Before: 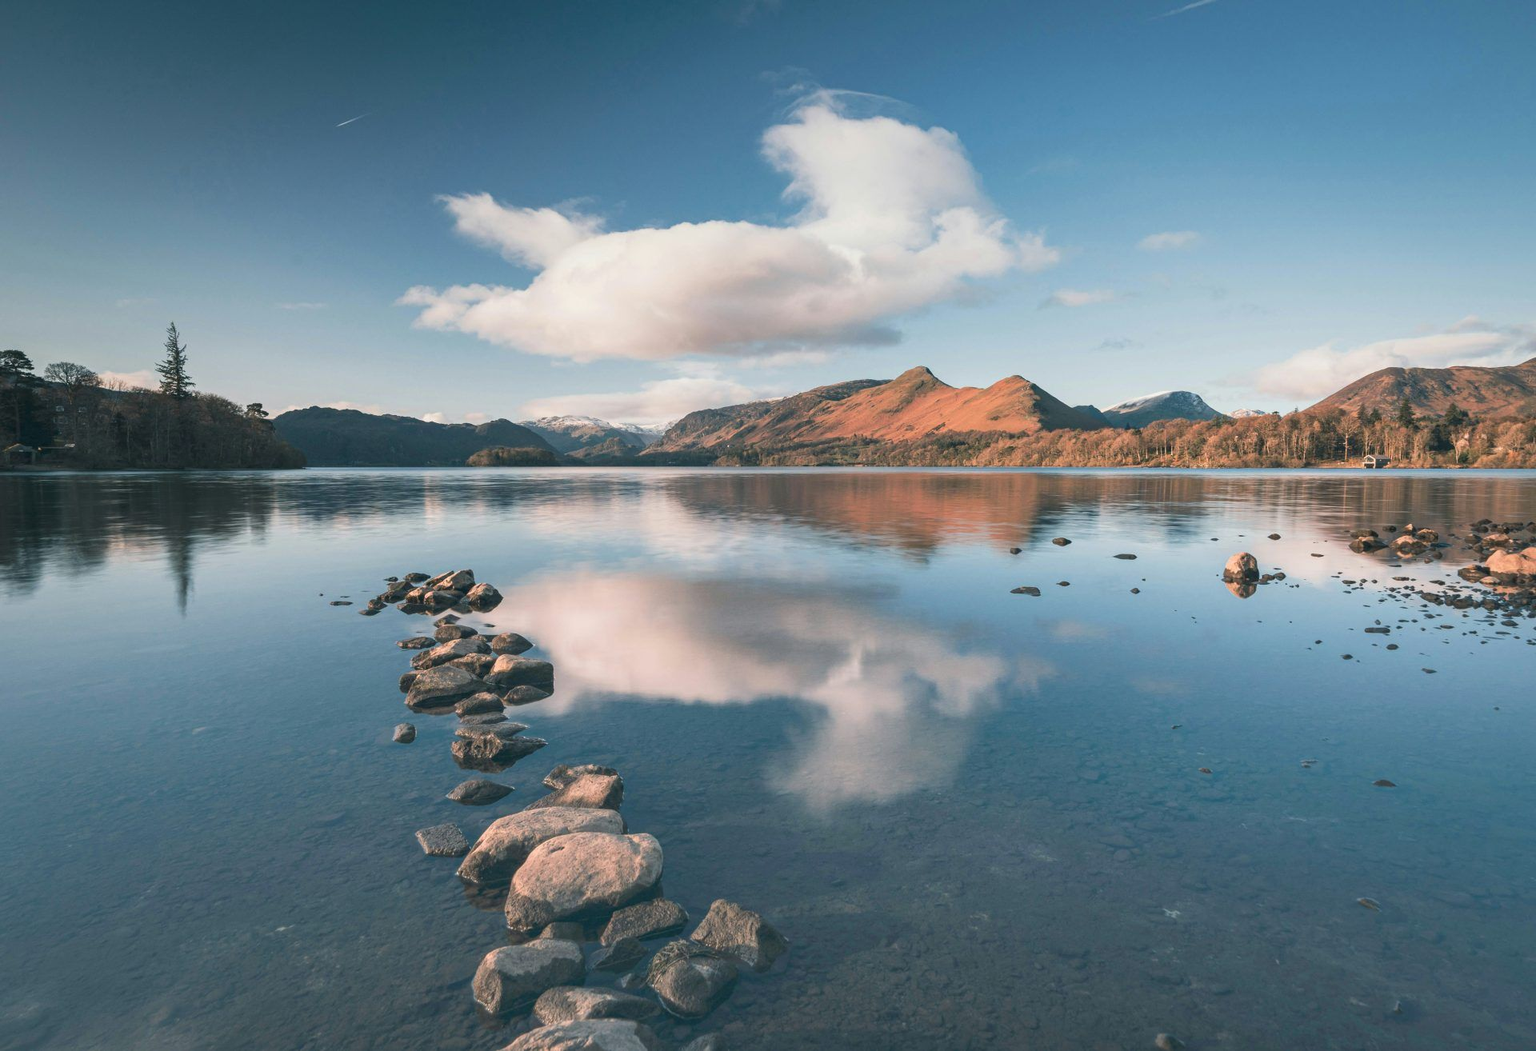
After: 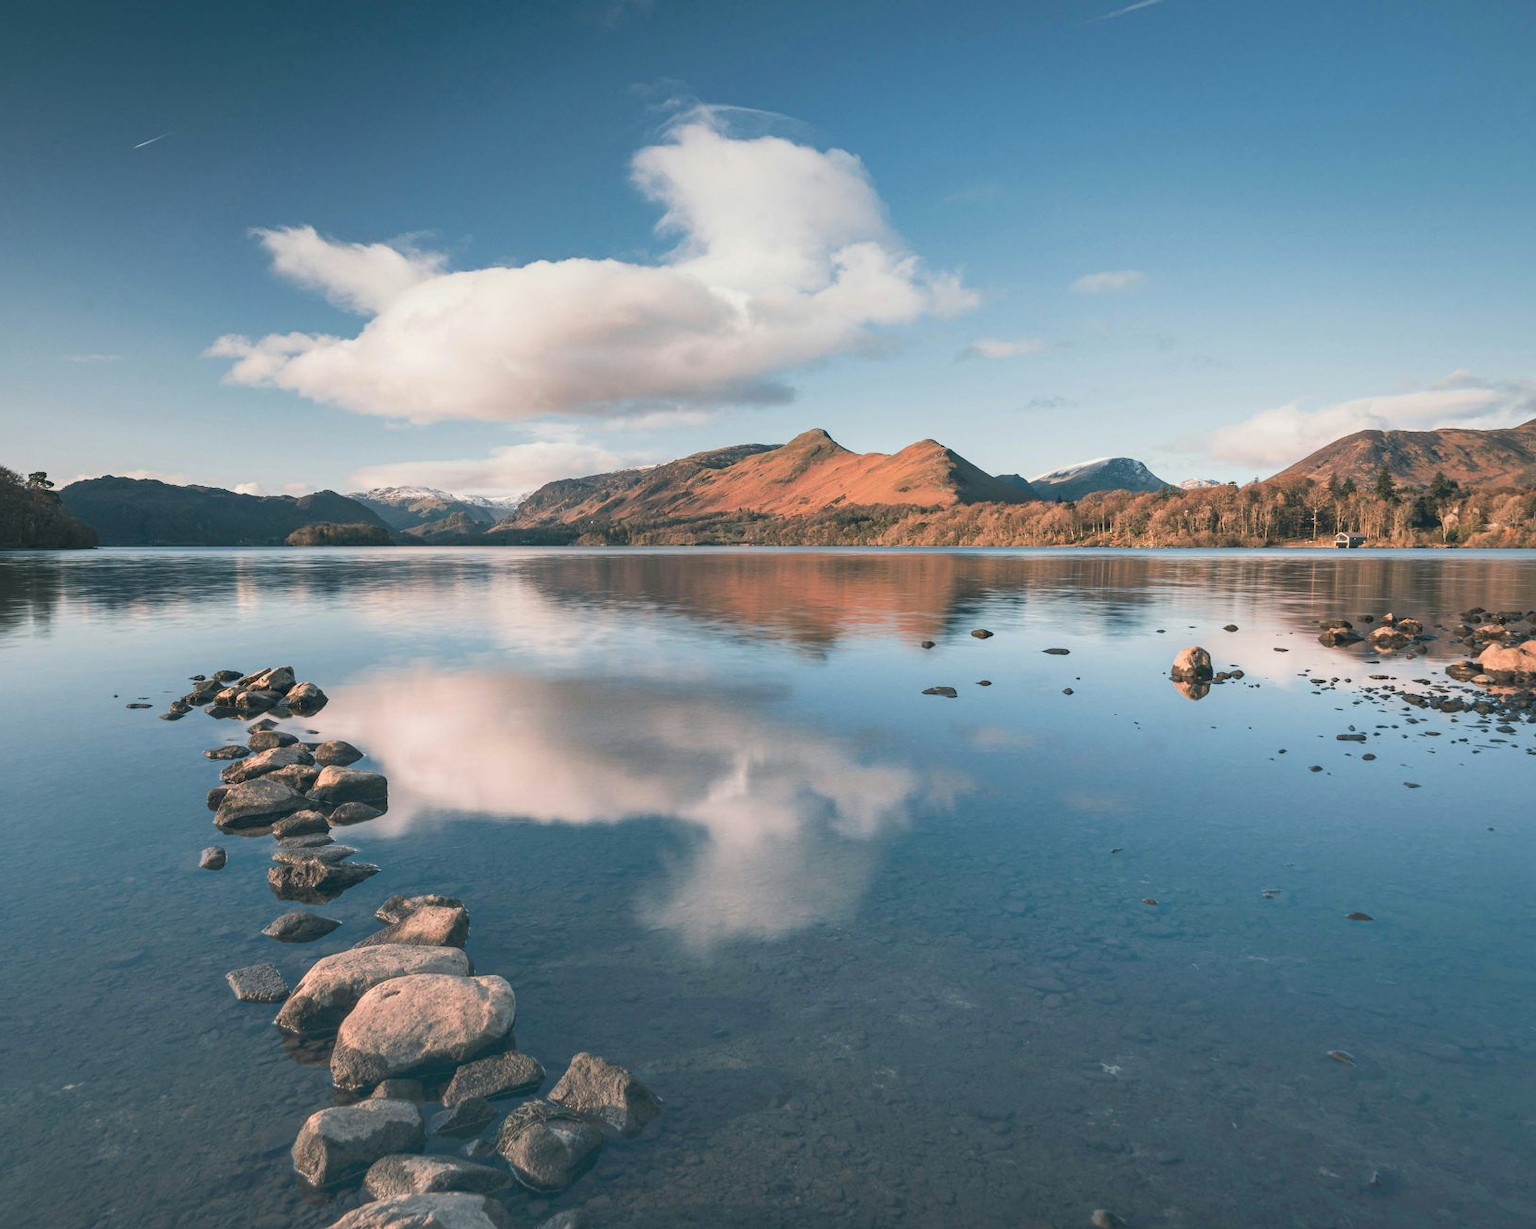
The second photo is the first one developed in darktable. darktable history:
crop and rotate: left 14.519%
